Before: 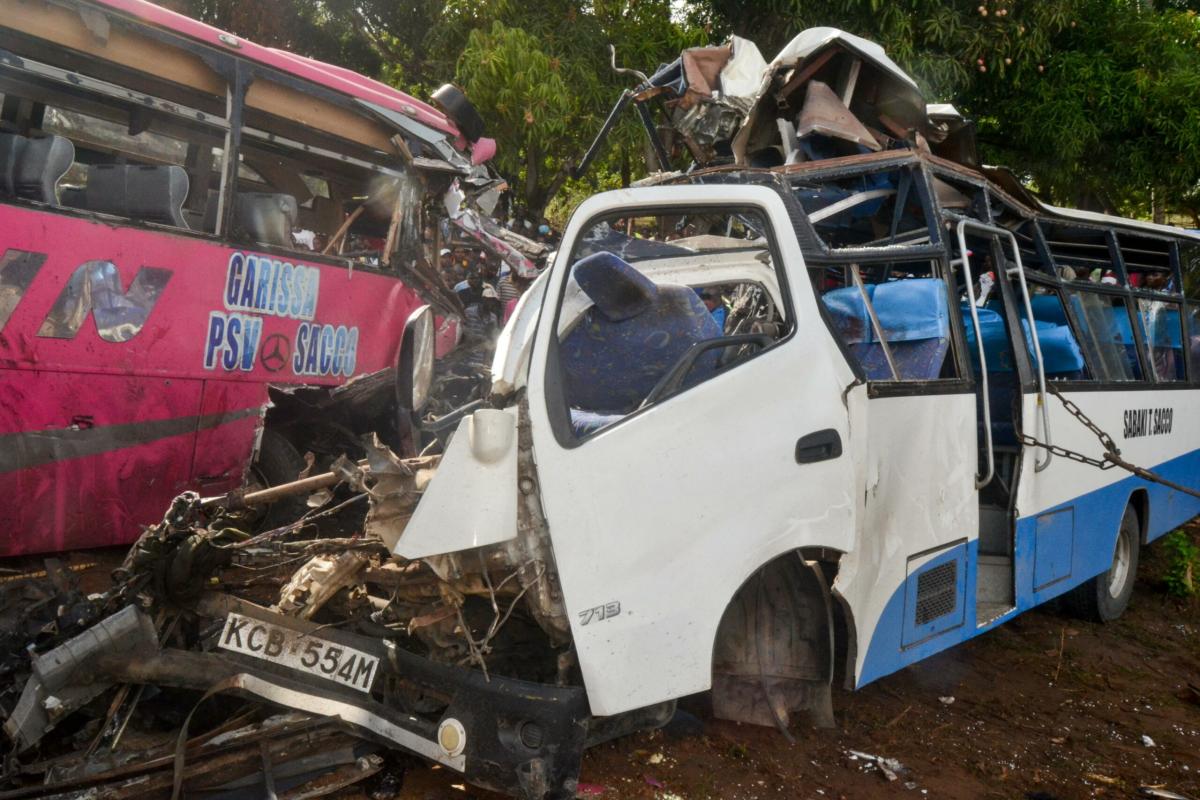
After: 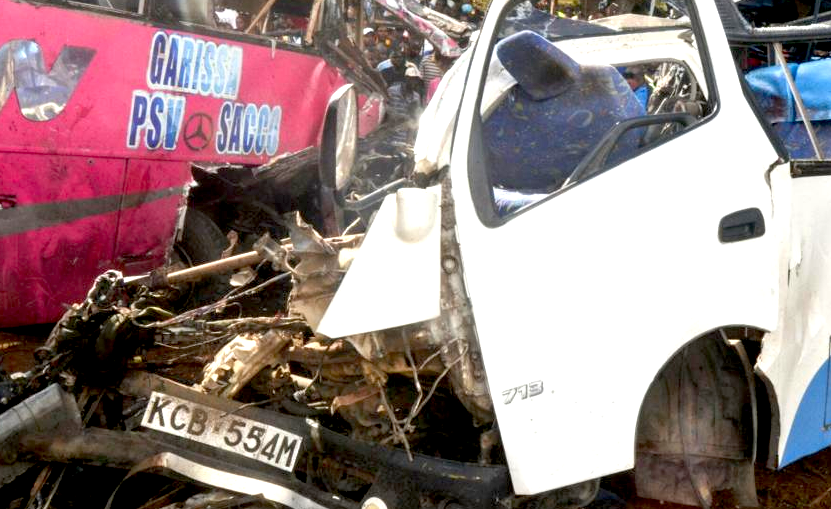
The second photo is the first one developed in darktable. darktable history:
crop: left 6.488%, top 27.668%, right 24.183%, bottom 8.656%
exposure: black level correction 0.01, exposure 1 EV, compensate highlight preservation false
